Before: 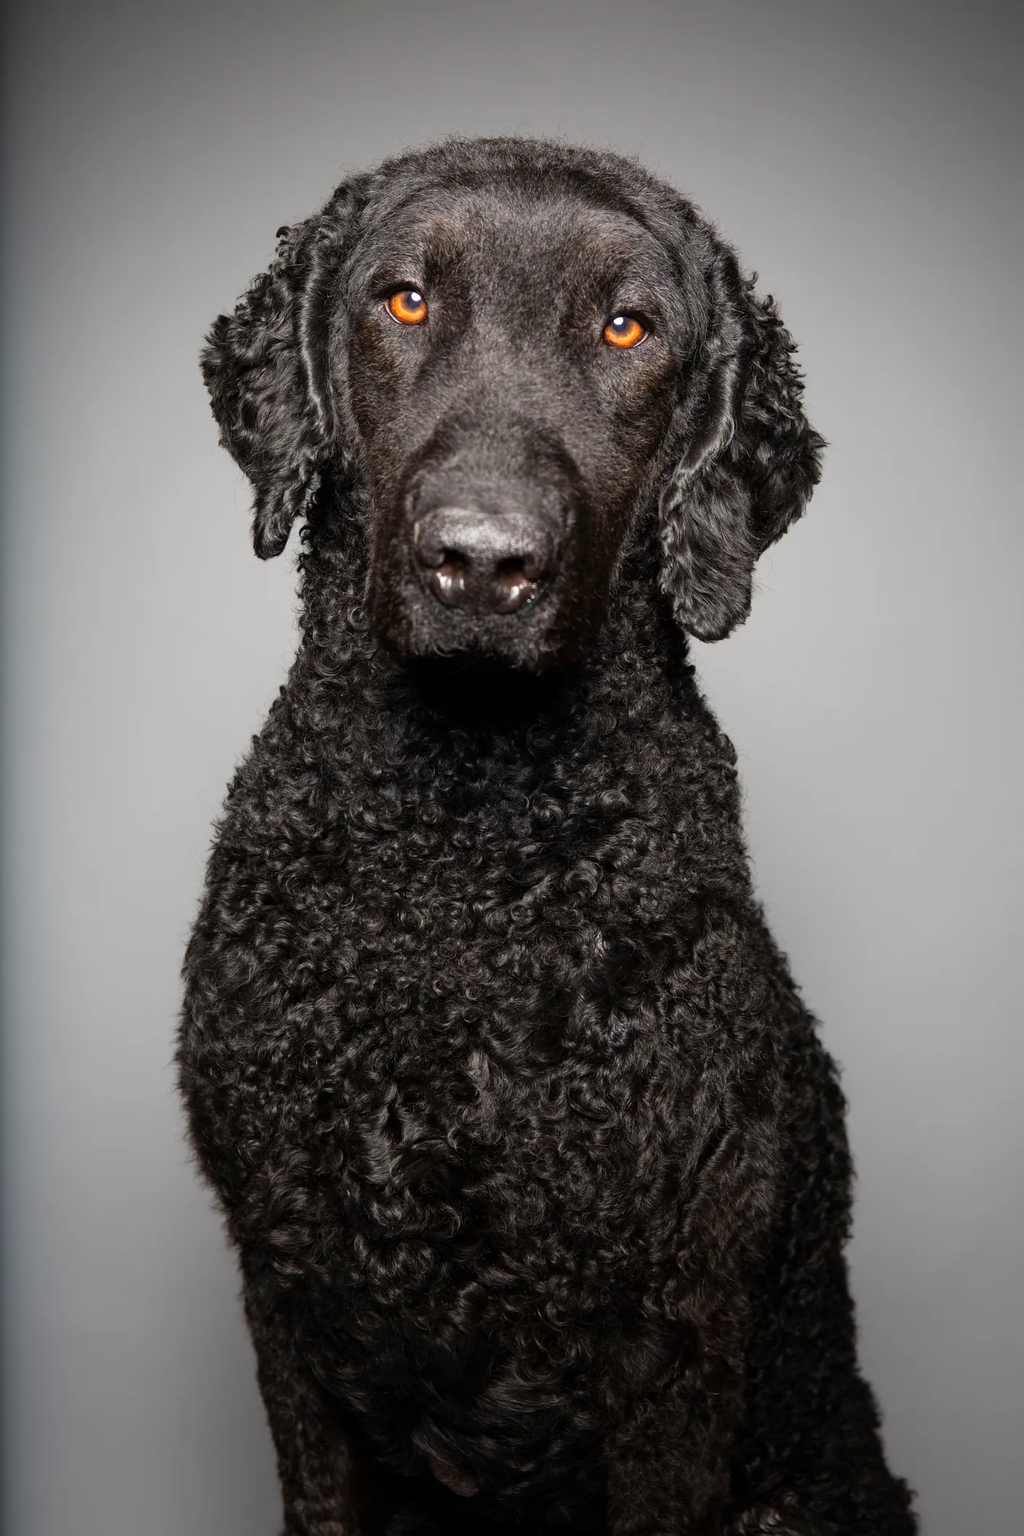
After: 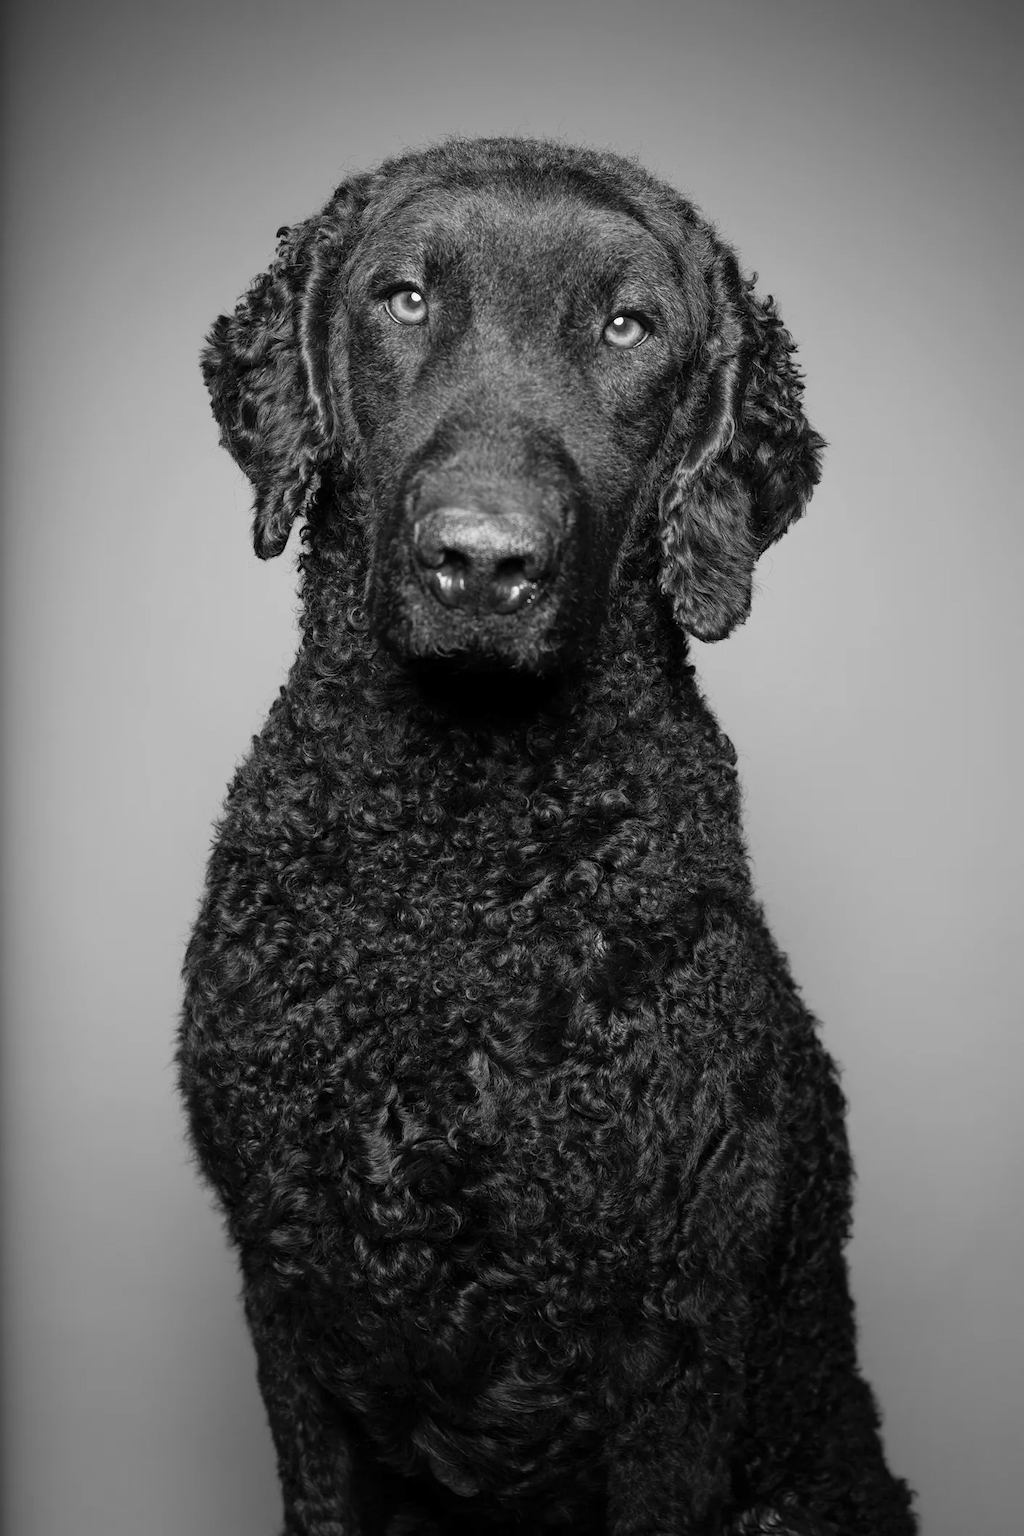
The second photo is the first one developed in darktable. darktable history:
monochrome: a 73.58, b 64.21
contrast brightness saturation: contrast 0.05, brightness 0.06, saturation 0.01
white balance: emerald 1
